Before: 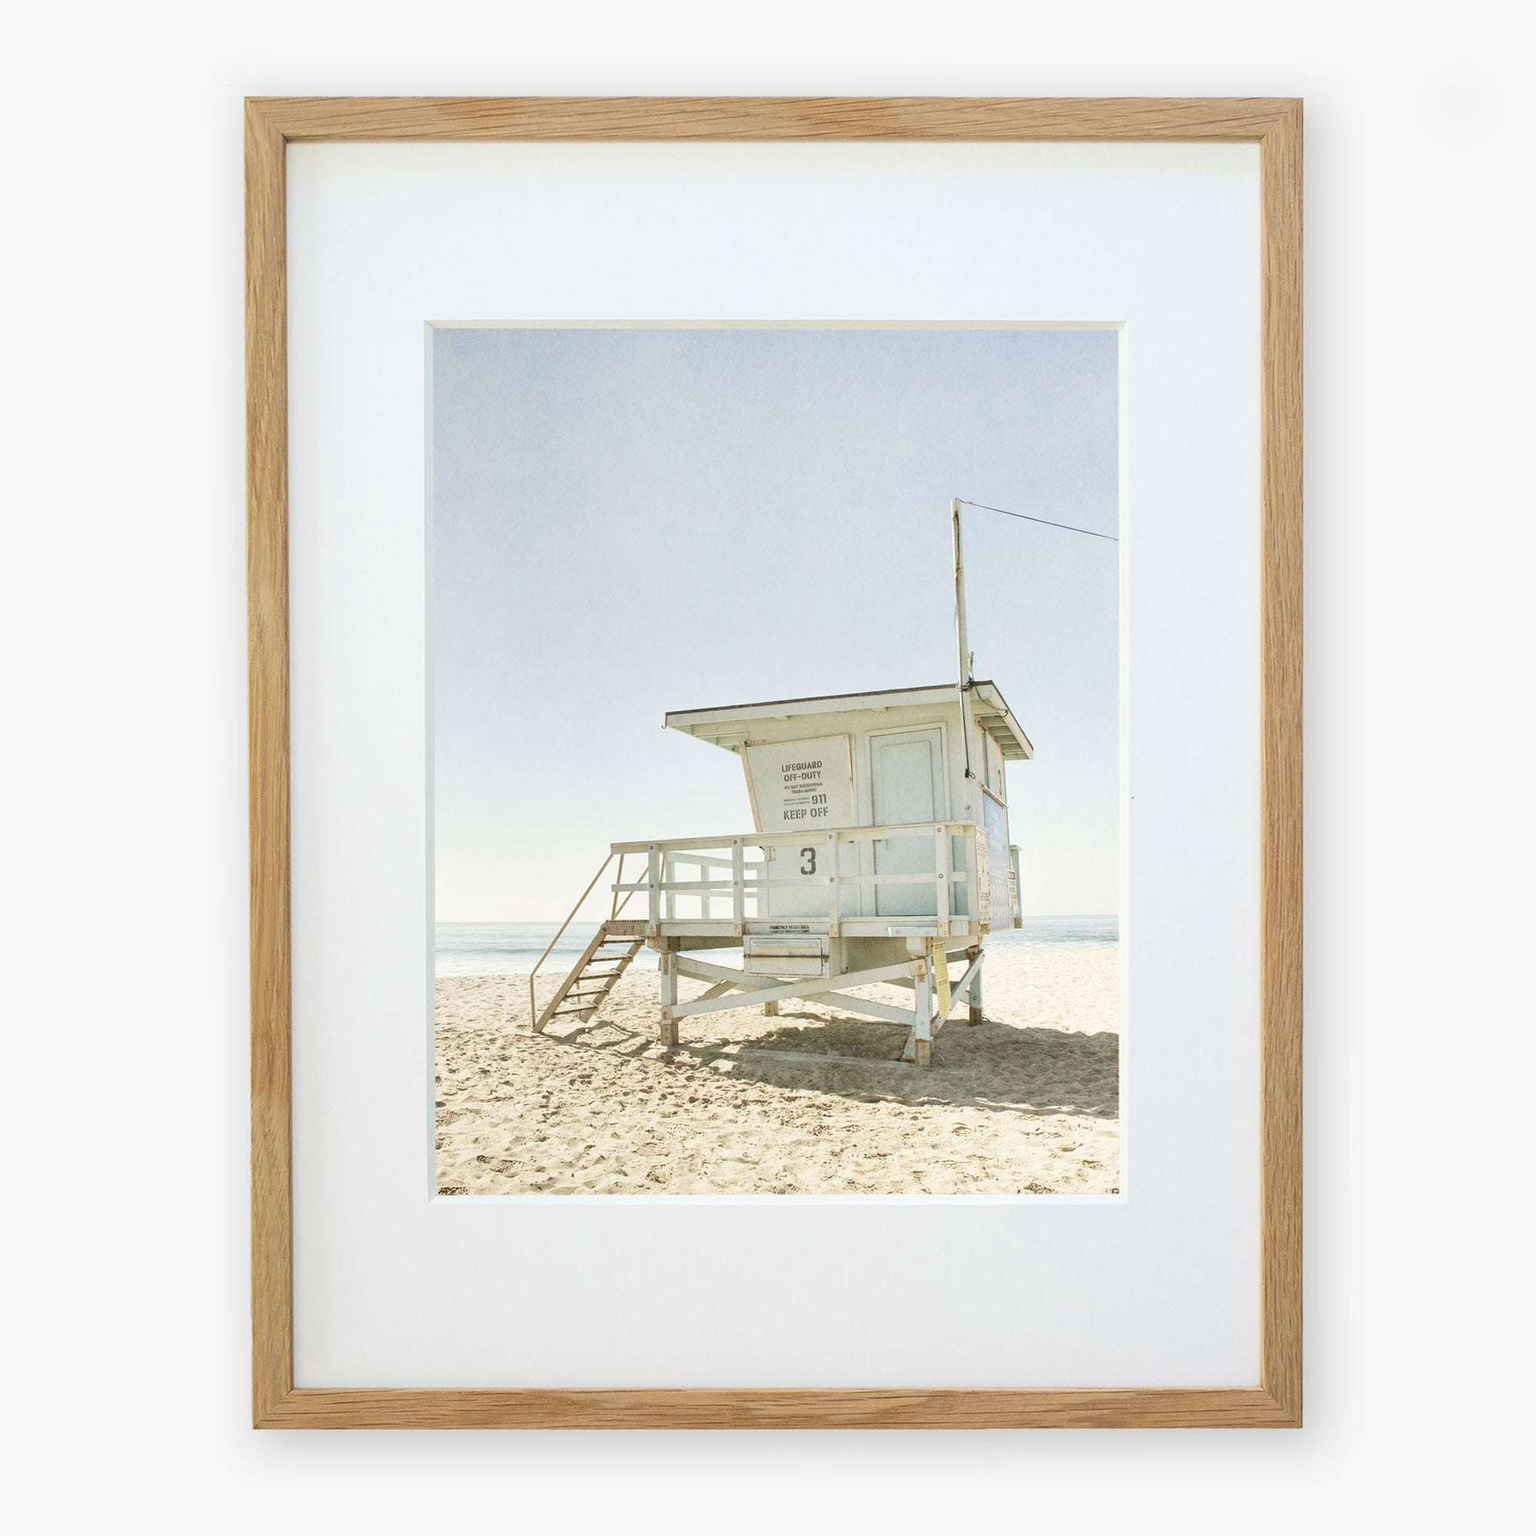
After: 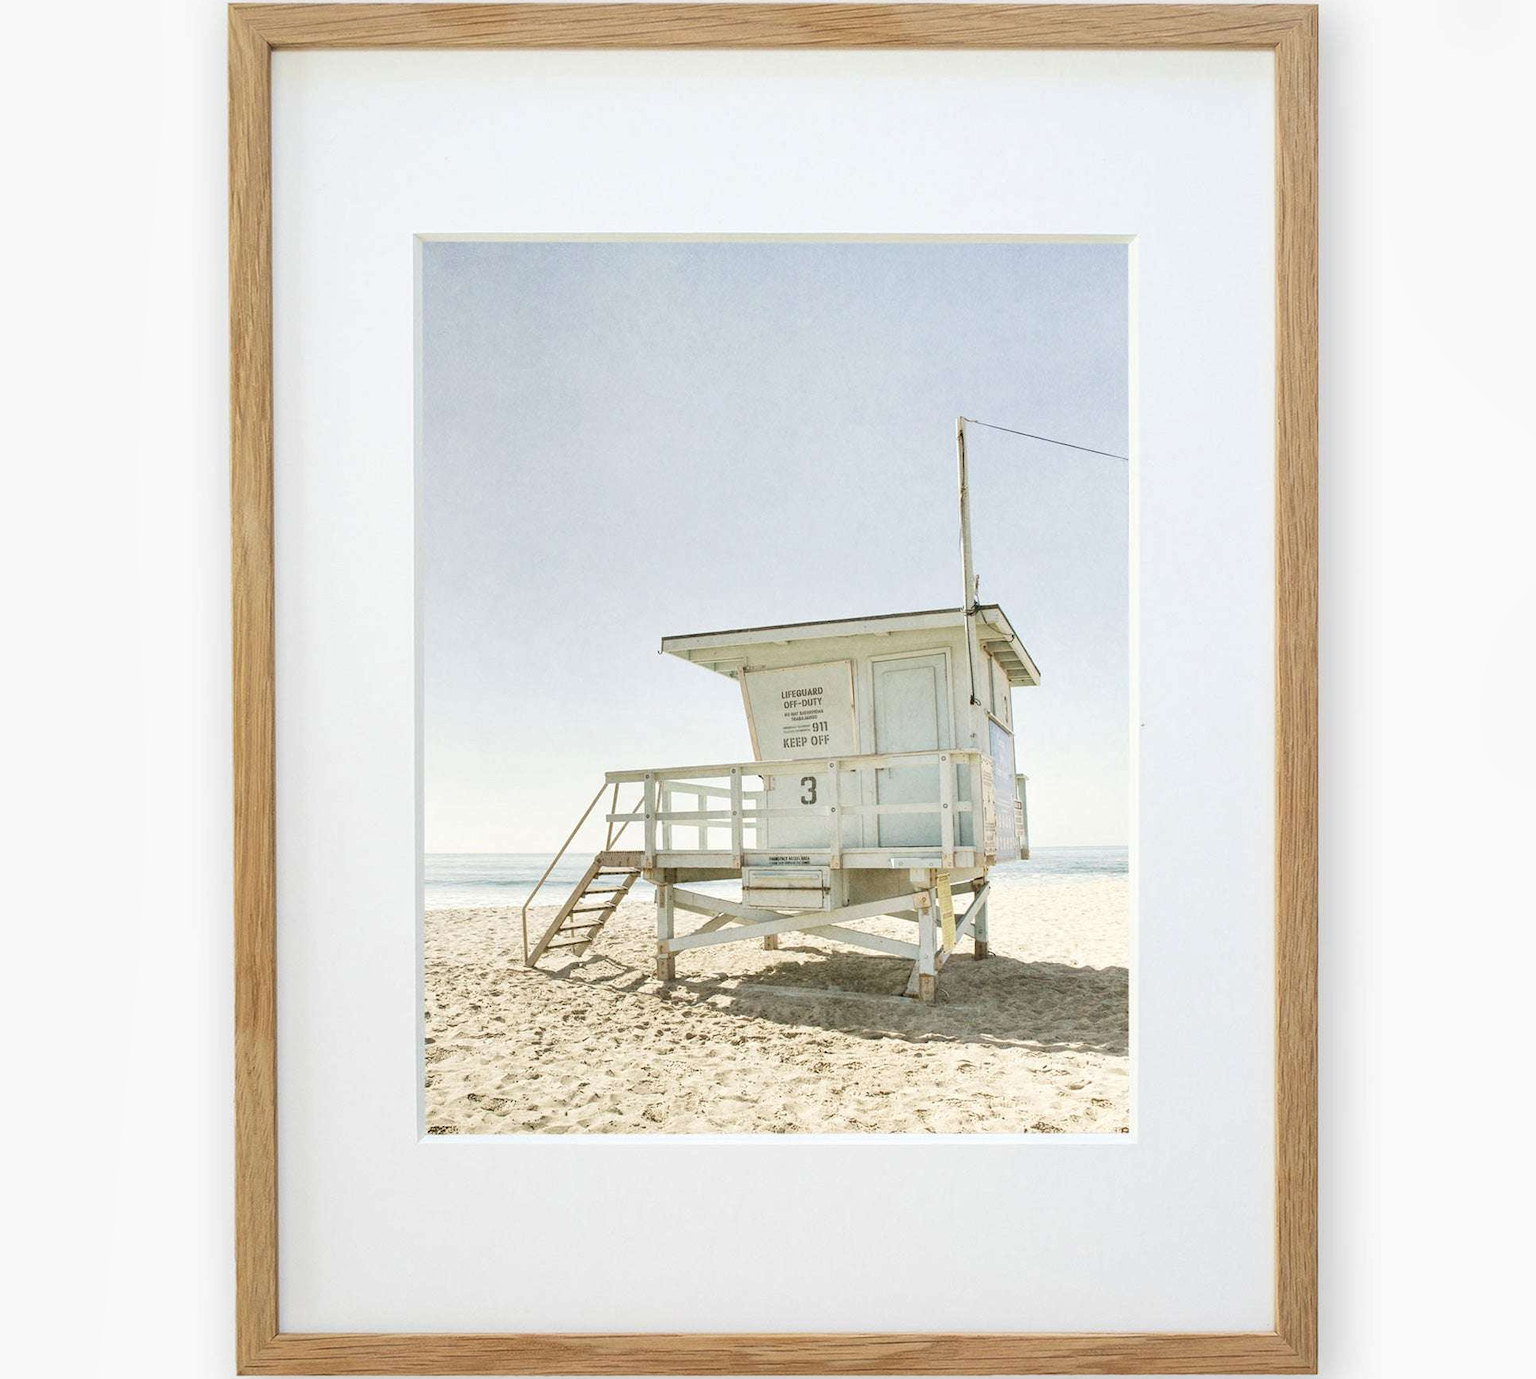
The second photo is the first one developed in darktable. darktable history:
local contrast: highlights 100%, shadows 100%, detail 120%, midtone range 0.2
crop: left 1.507%, top 6.147%, right 1.379%, bottom 6.637%
white balance: emerald 1
